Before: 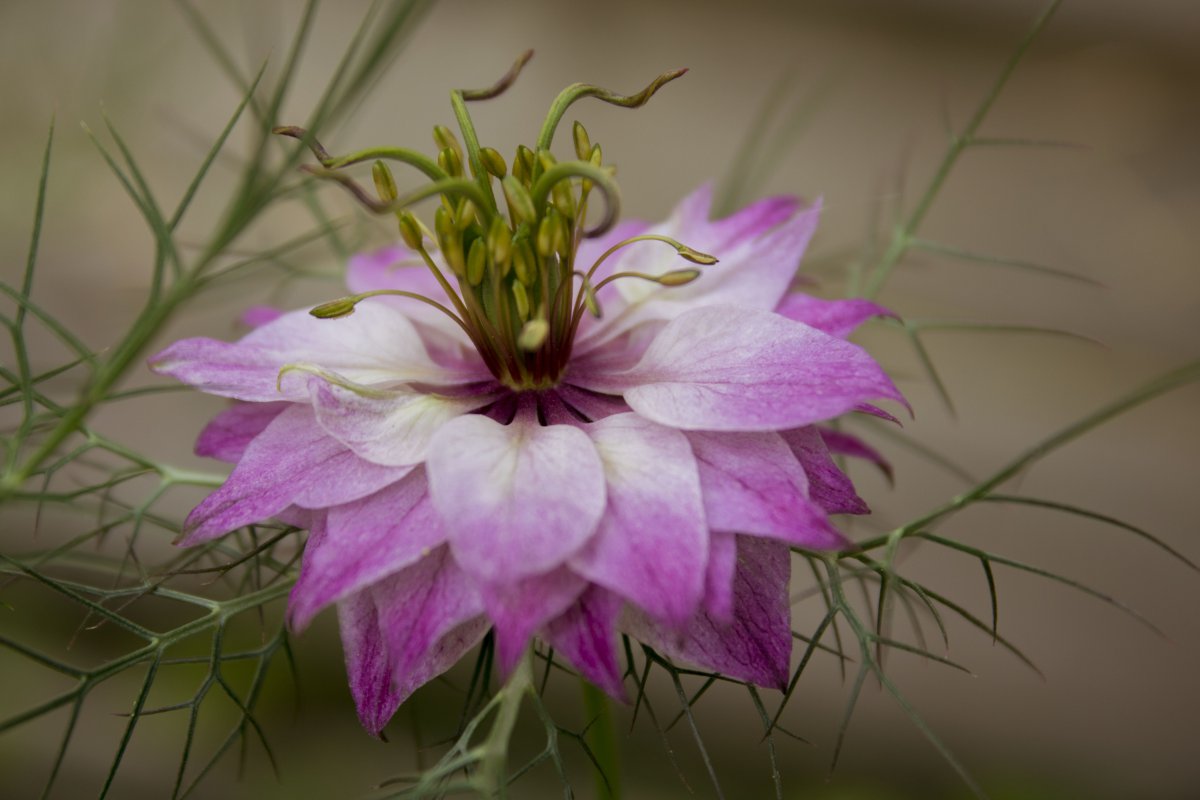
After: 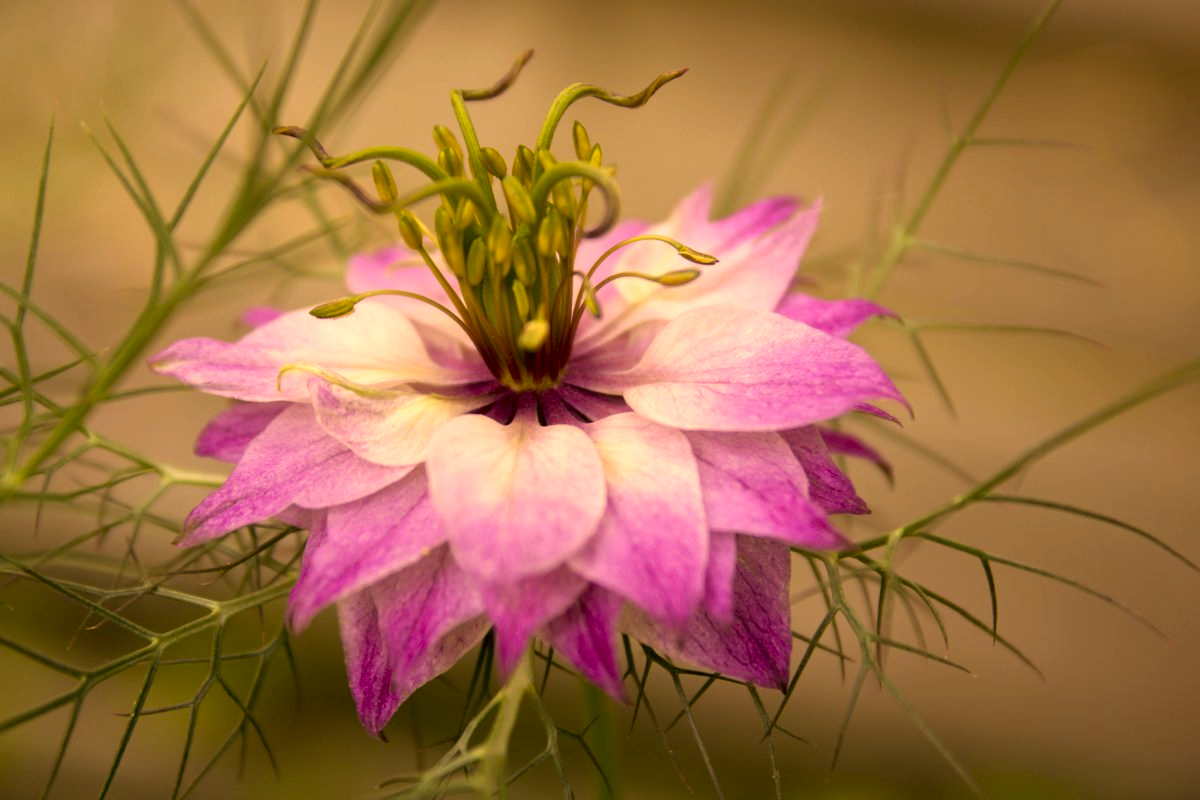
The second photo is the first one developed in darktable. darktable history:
exposure: black level correction 0, exposure 0.682 EV, compensate exposure bias true, compensate highlight preservation false
color correction: highlights a* 18.4, highlights b* 35.6, shadows a* 1.92, shadows b* 6.41, saturation 1.02
